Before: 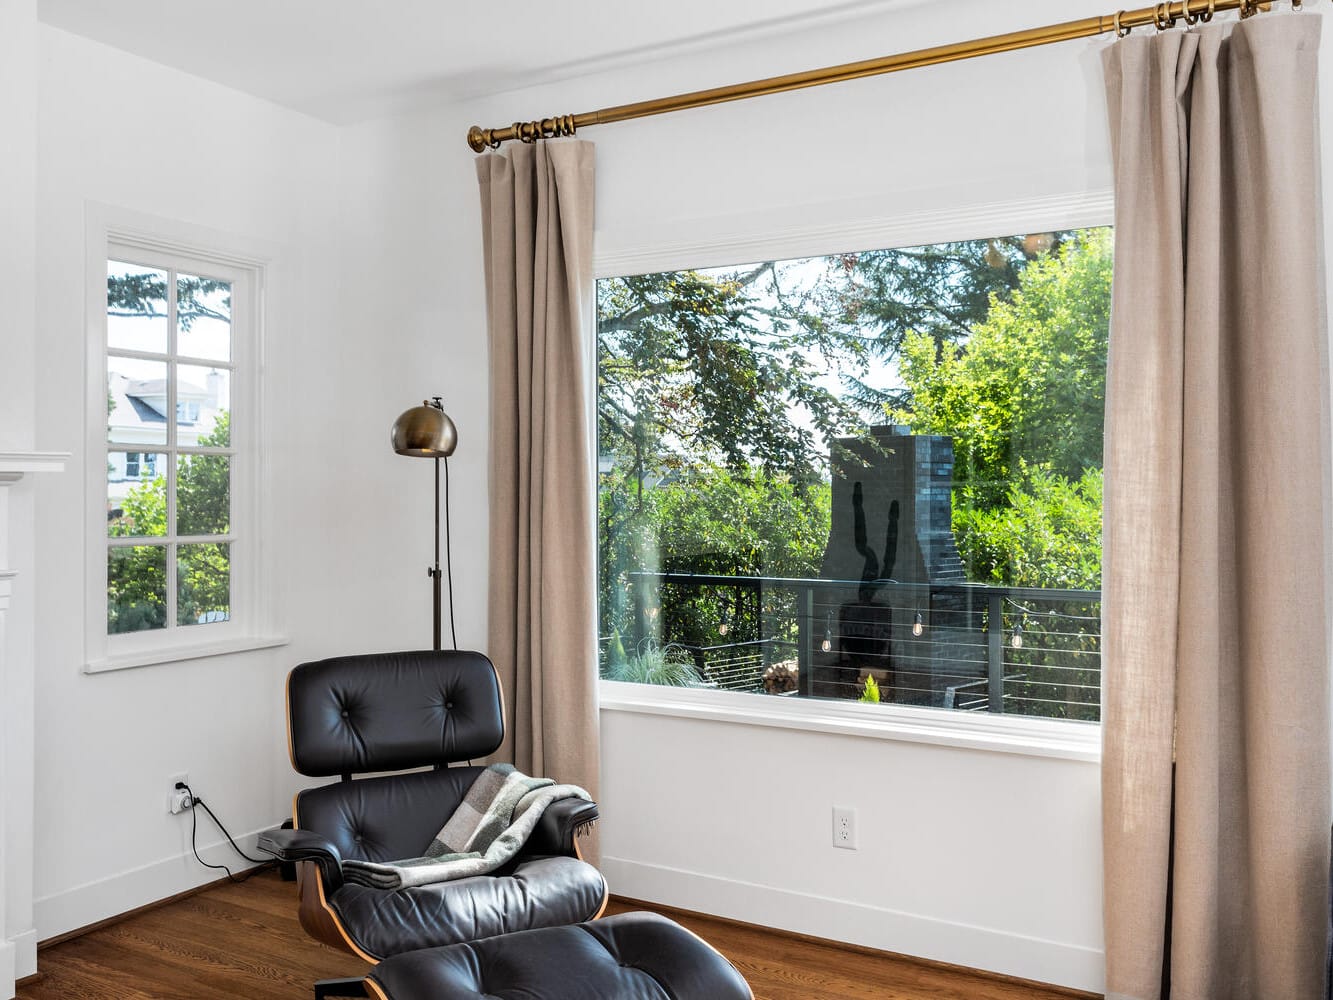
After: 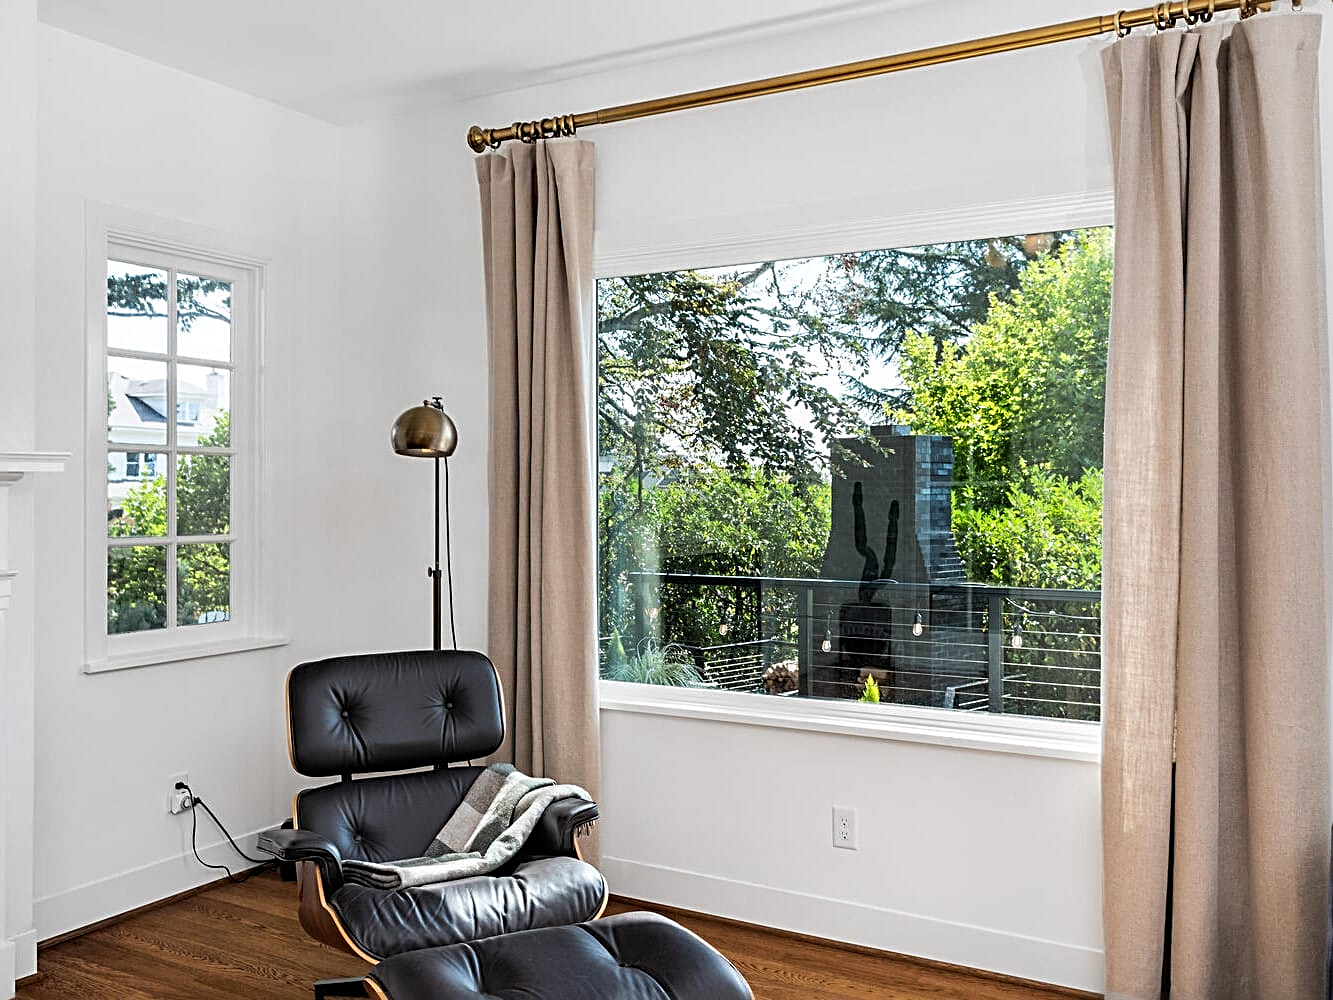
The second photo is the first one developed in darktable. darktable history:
sharpen: radius 2.815, amount 0.72
